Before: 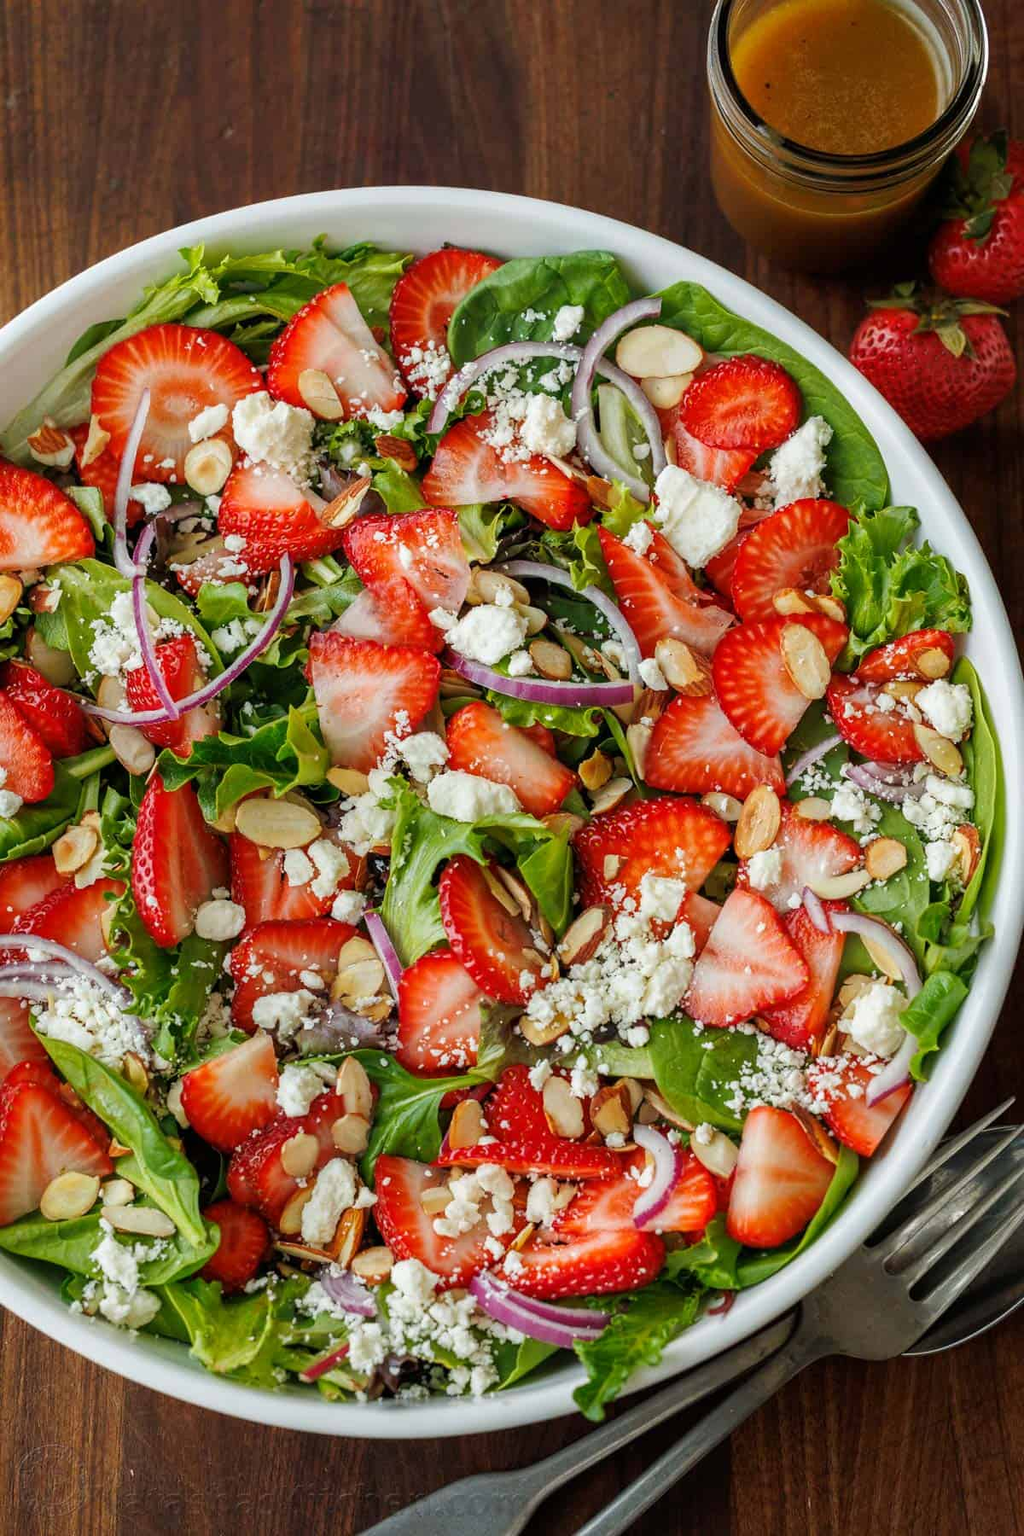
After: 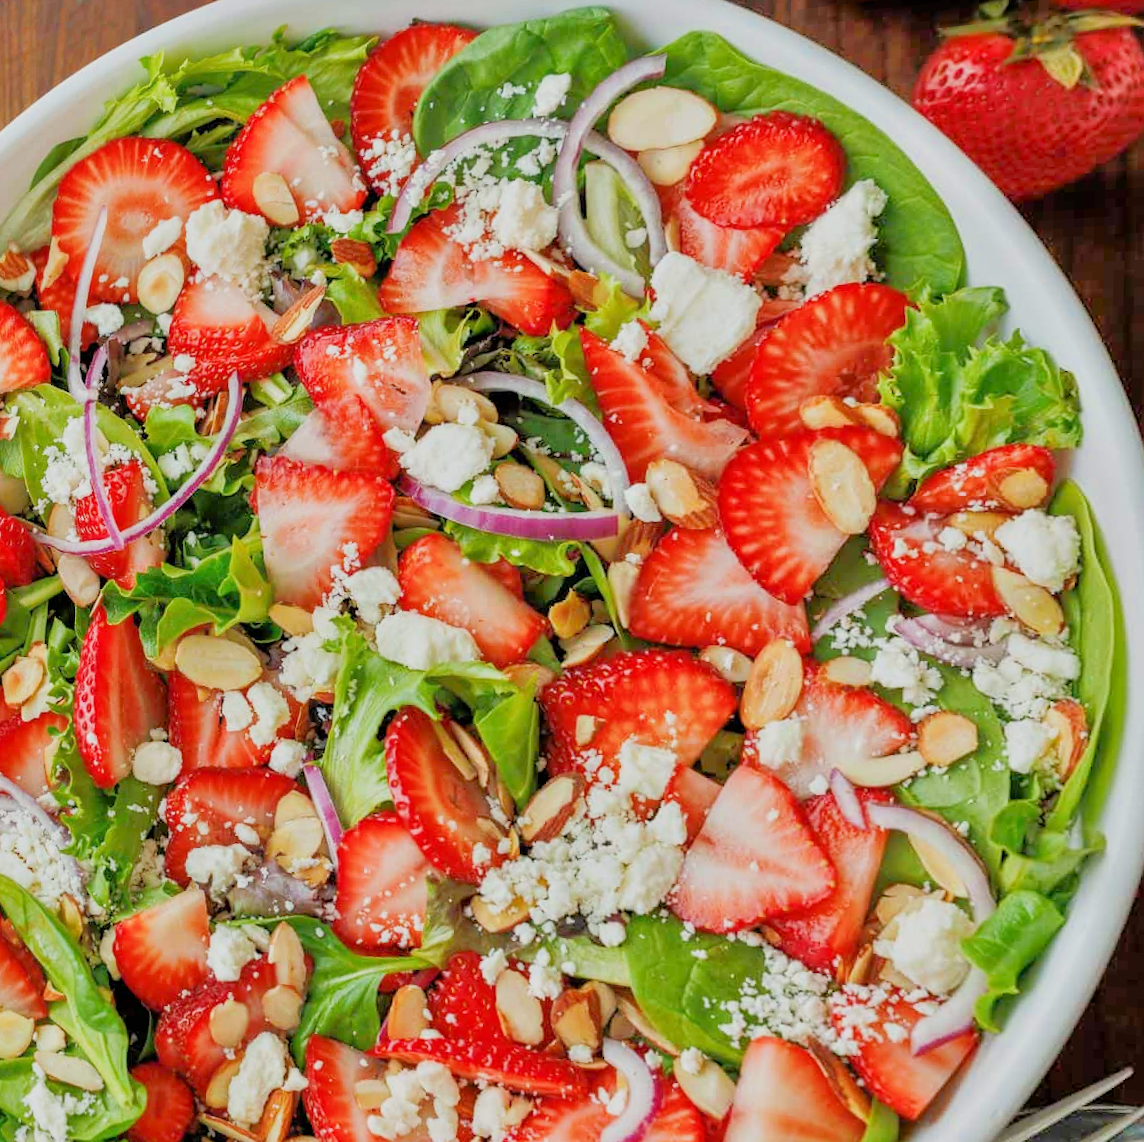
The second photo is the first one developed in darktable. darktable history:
tone equalizer: -8 EV 2 EV, -7 EV 2 EV, -6 EV 2 EV, -5 EV 2 EV, -4 EV 2 EV, -3 EV 1.5 EV, -2 EV 1 EV, -1 EV 0.5 EV
rotate and perspective: rotation 1.69°, lens shift (vertical) -0.023, lens shift (horizontal) -0.291, crop left 0.025, crop right 0.988, crop top 0.092, crop bottom 0.842
crop and rotate: left 2.991%, top 13.302%, right 1.981%, bottom 12.636%
filmic rgb: black relative exposure -7.65 EV, white relative exposure 4.56 EV, hardness 3.61, contrast 1.05
